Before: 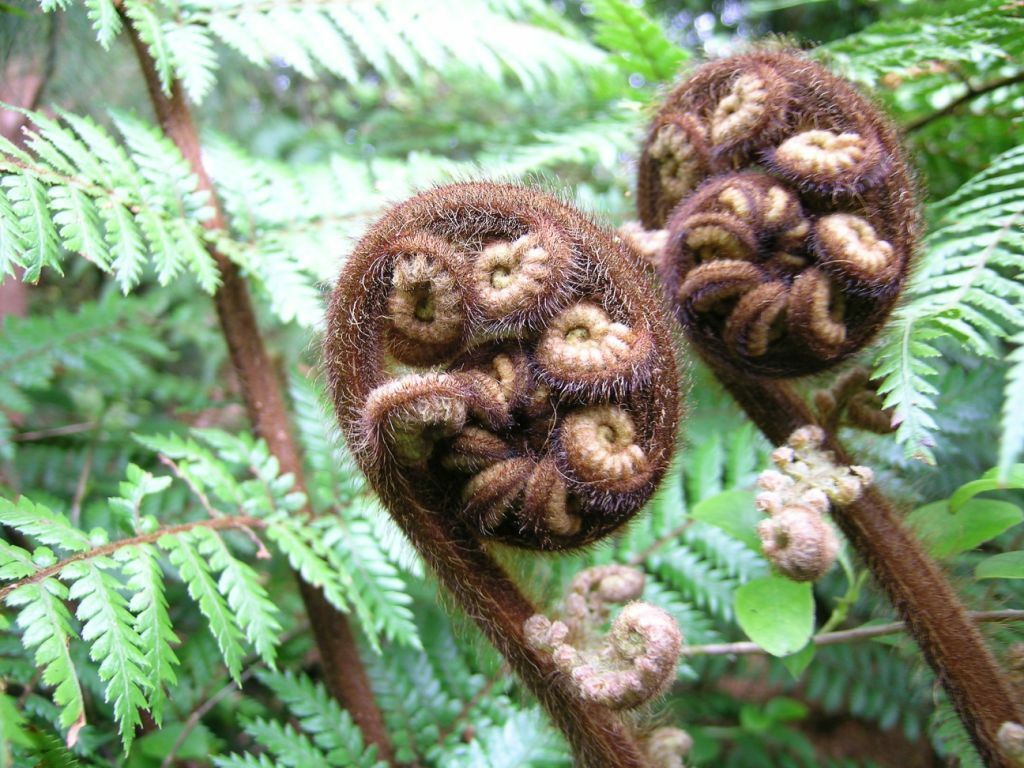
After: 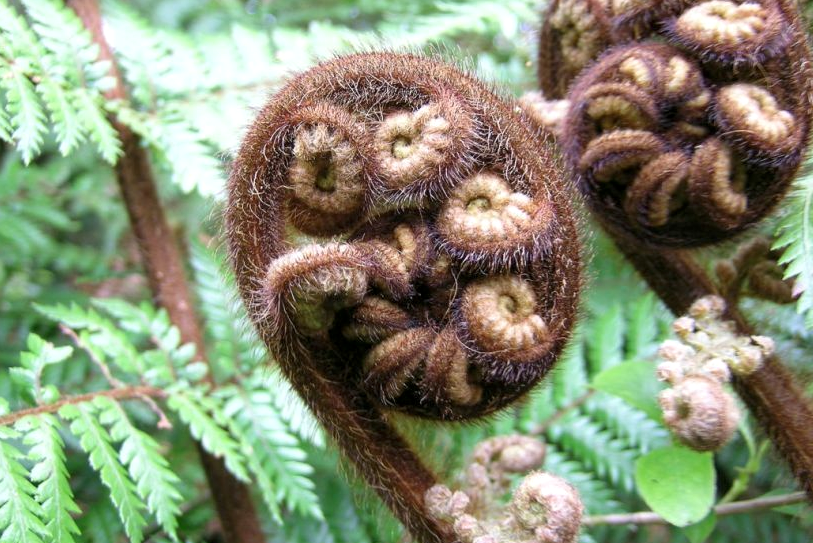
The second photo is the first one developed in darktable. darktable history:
crop: left 9.712%, top 16.928%, right 10.845%, bottom 12.332%
local contrast: highlights 100%, shadows 100%, detail 120%, midtone range 0.2
